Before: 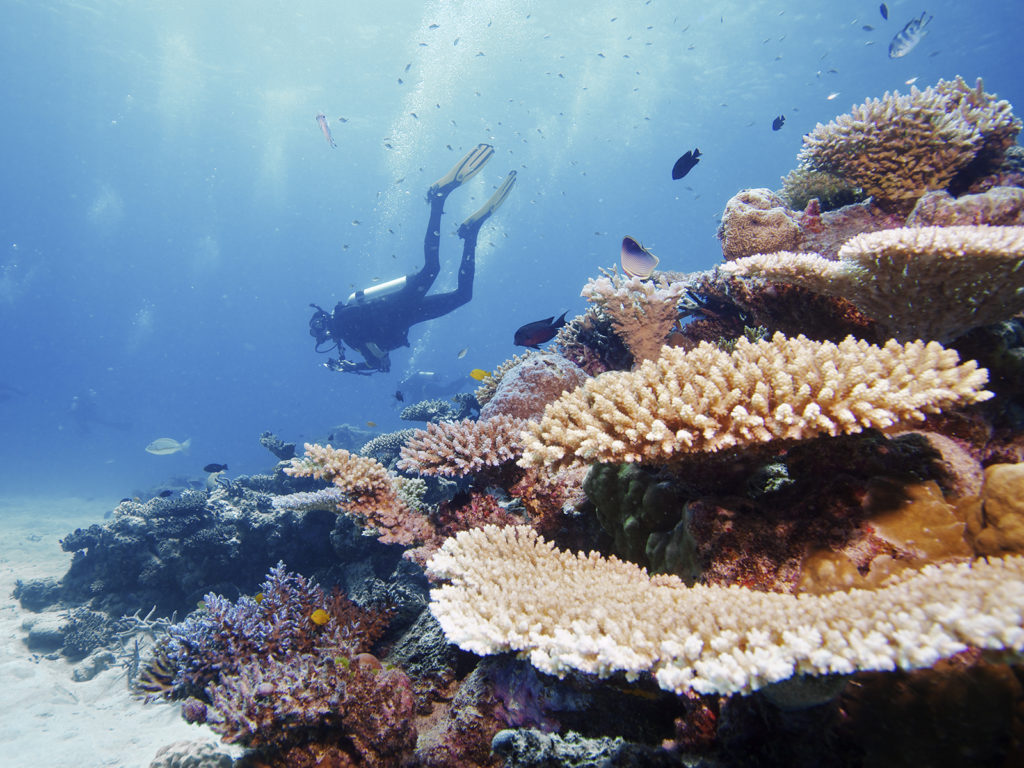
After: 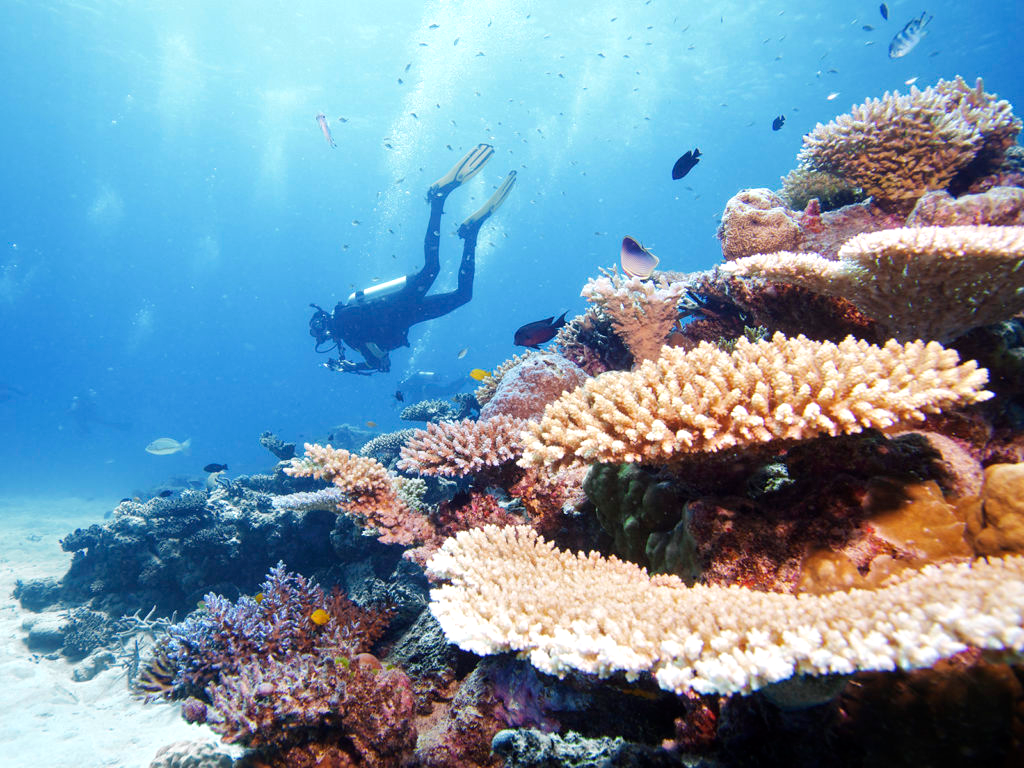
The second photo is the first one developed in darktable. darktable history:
exposure: exposure 0.373 EV, compensate highlight preservation false
